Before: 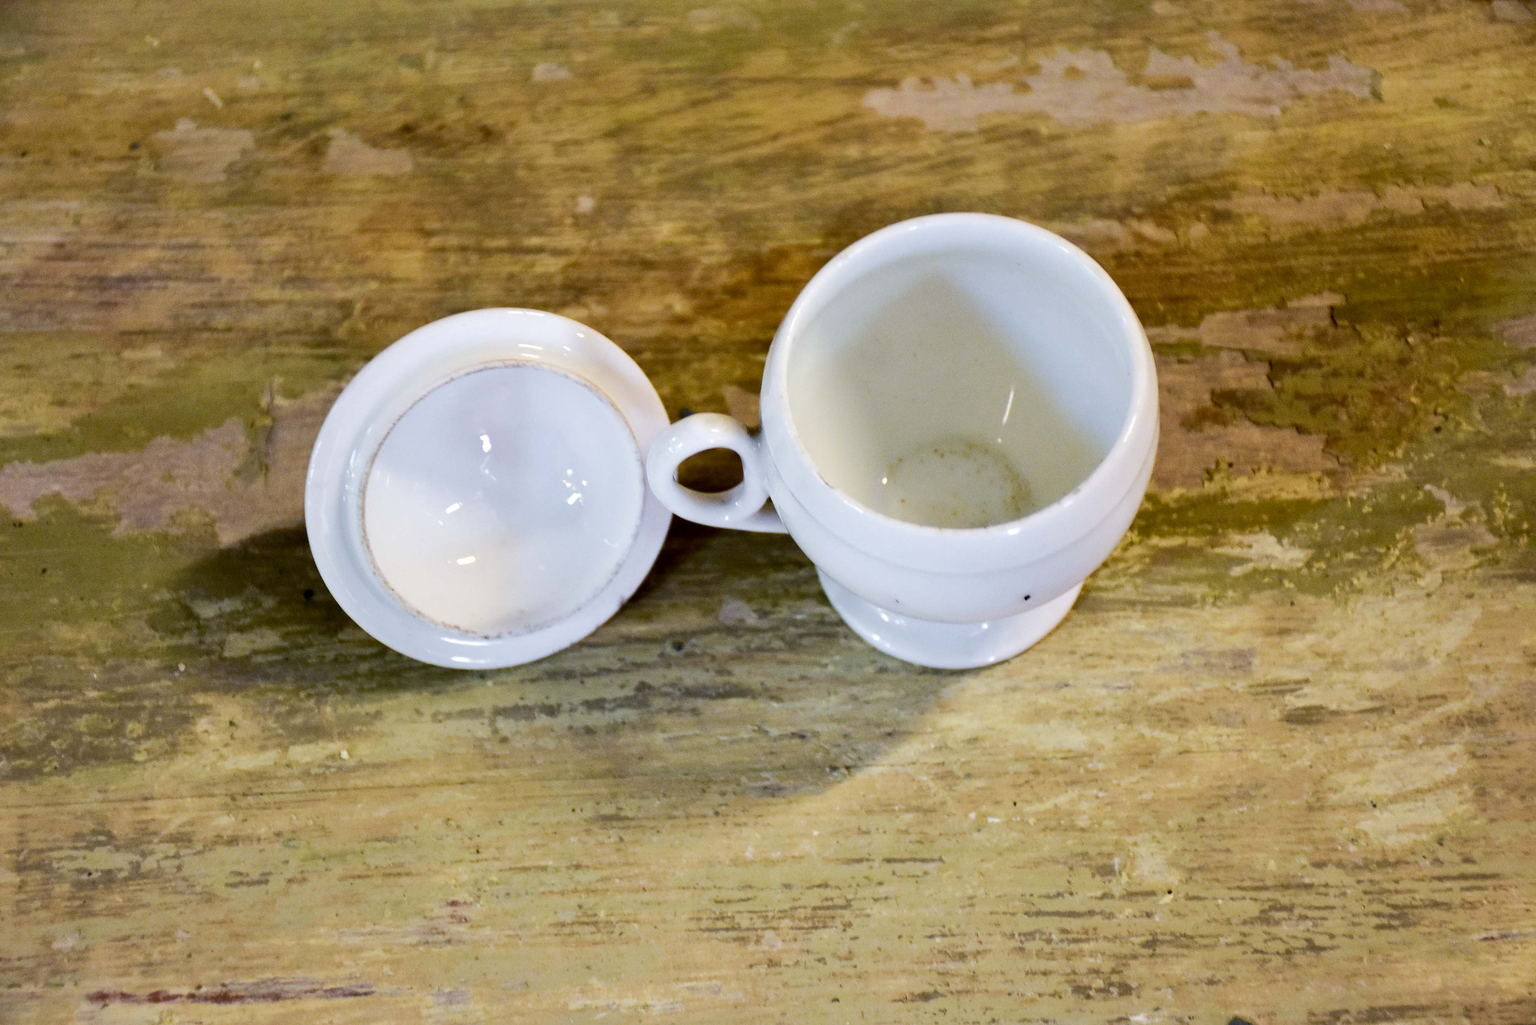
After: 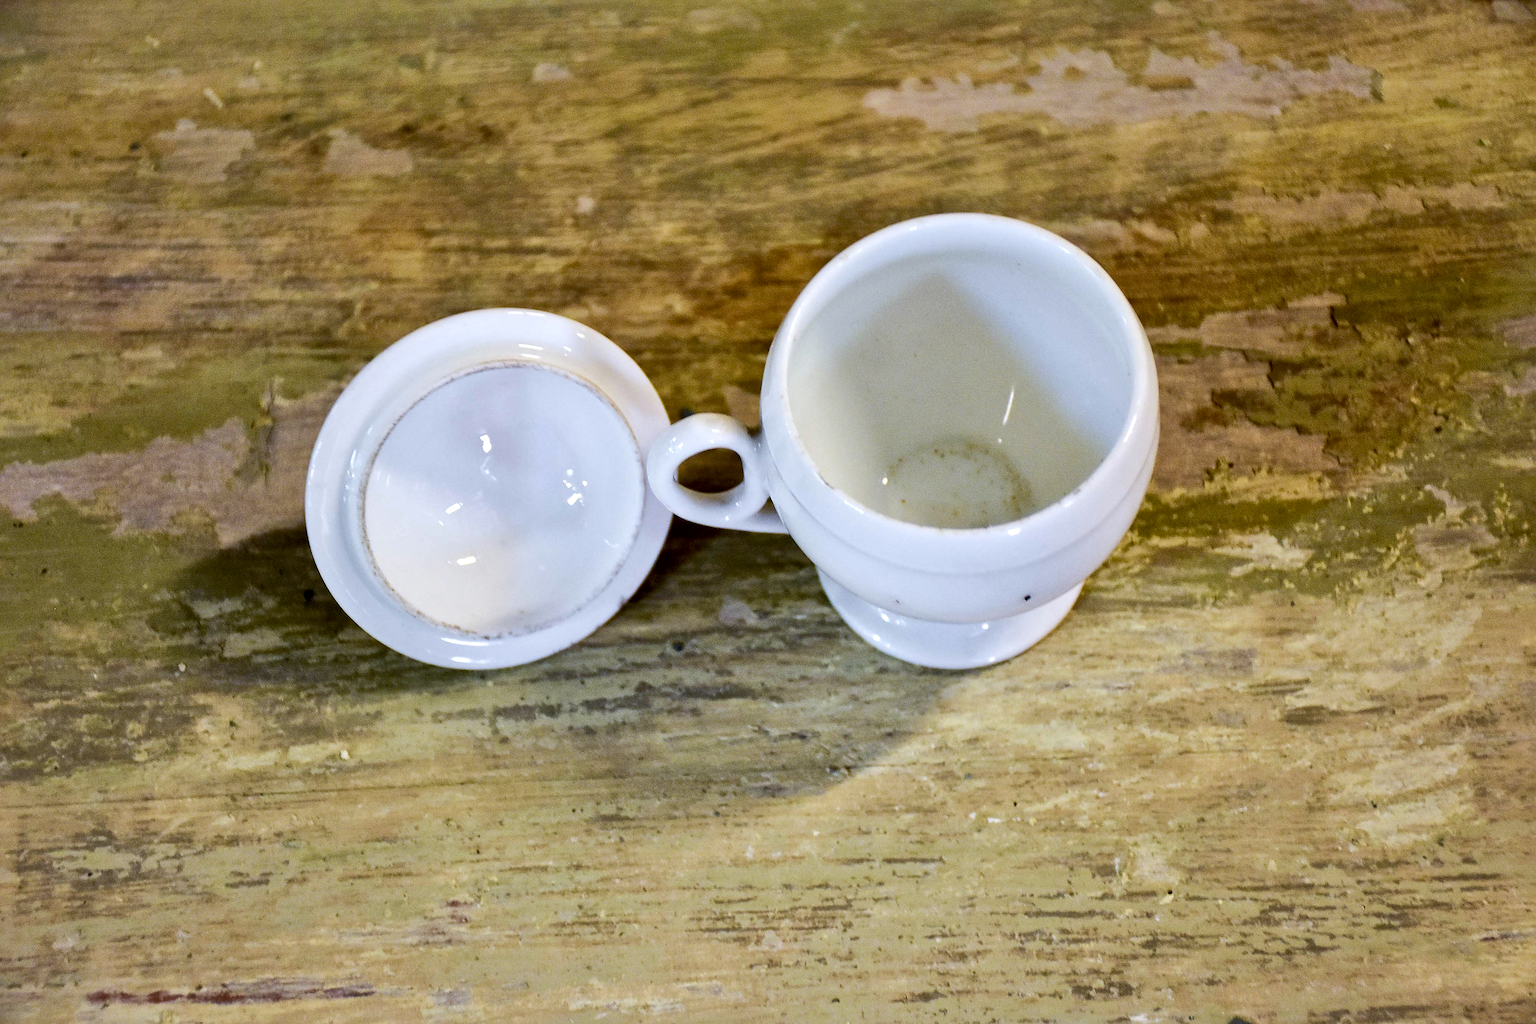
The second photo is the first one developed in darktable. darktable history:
local contrast: mode bilateral grid, contrast 20, coarseness 50, detail 132%, midtone range 0.2
white balance: red 0.98, blue 1.034
sharpen: on, module defaults
